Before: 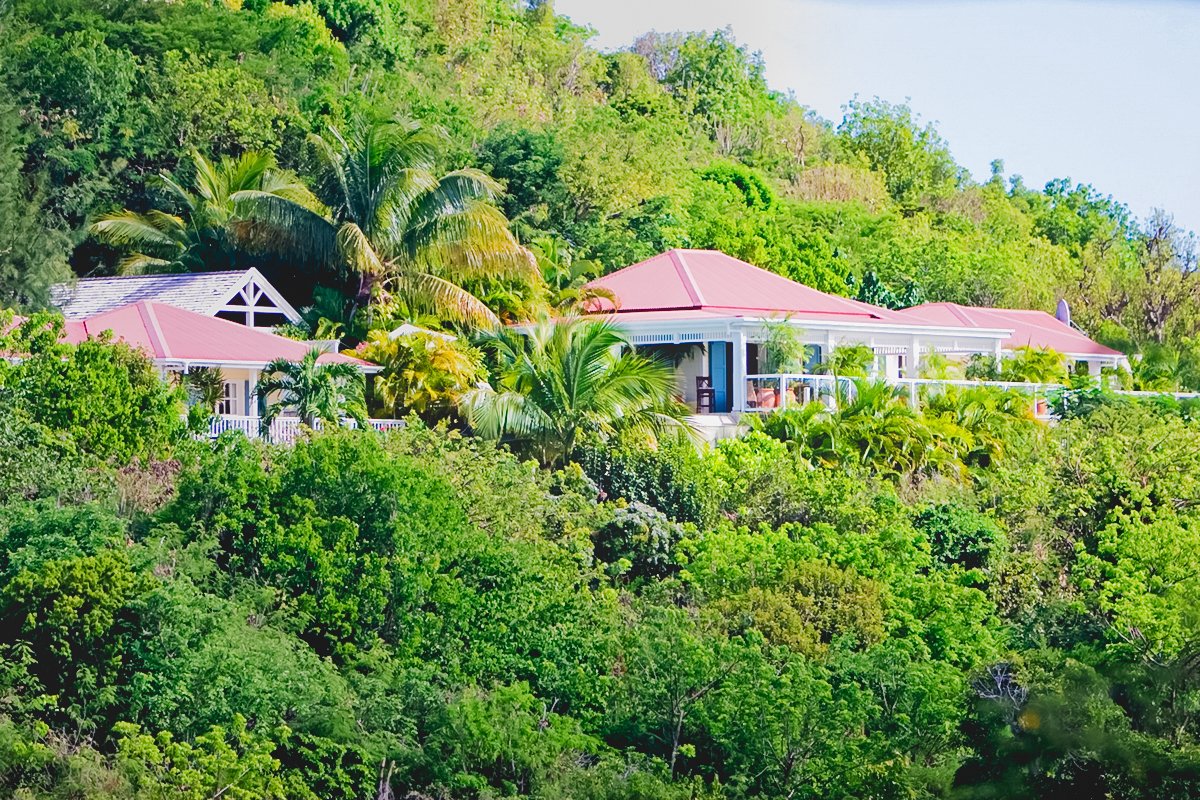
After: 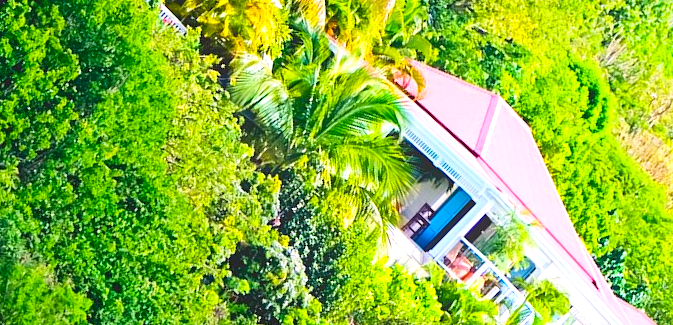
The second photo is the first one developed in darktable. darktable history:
crop and rotate: angle -44.39°, top 16.556%, right 0.966%, bottom 11.736%
exposure: black level correction 0, exposure 0.701 EV, compensate exposure bias true, compensate highlight preservation false
color balance rgb: perceptual saturation grading › global saturation 15.949%, global vibrance 34.628%
